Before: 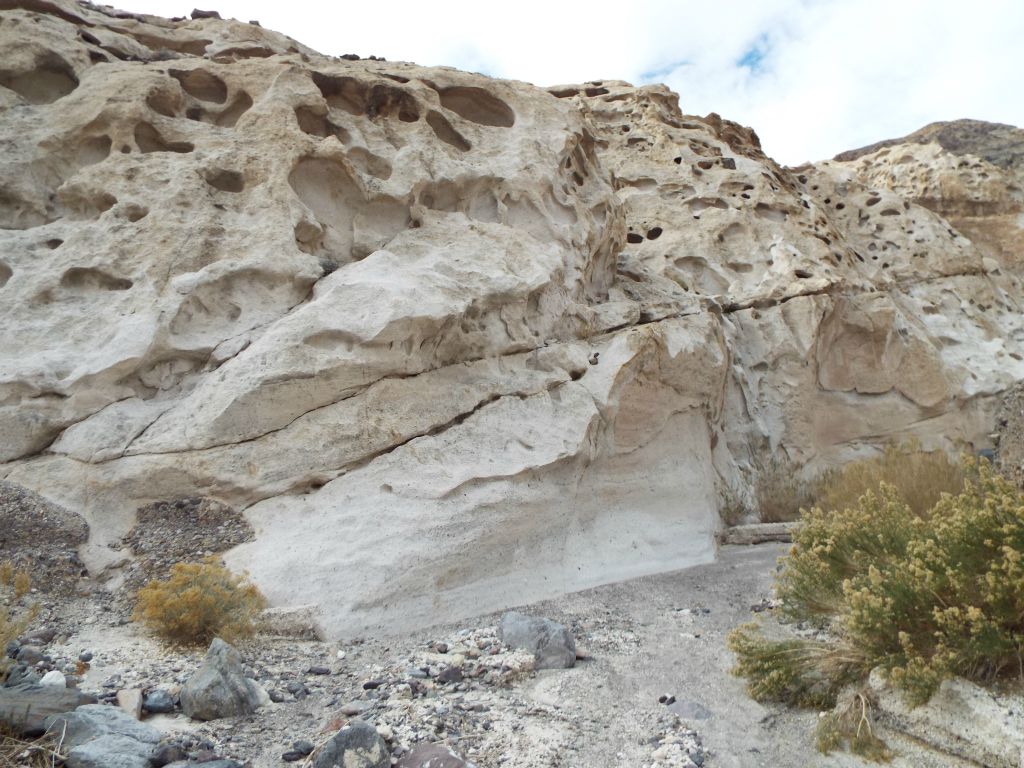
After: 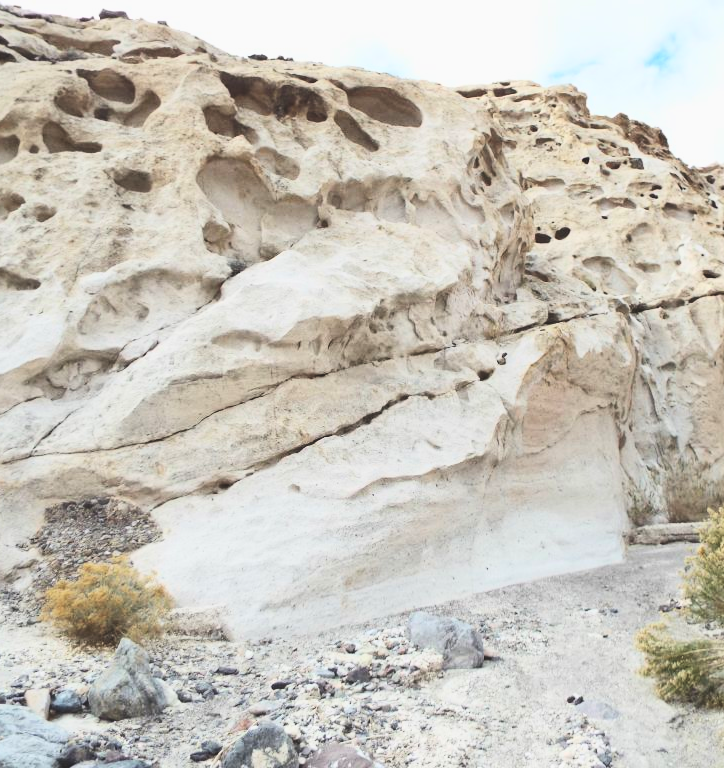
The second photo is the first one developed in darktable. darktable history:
crop and rotate: left 9.061%, right 20.142%
rgb levels: preserve colors sum RGB, levels [[0.038, 0.433, 0.934], [0, 0.5, 1], [0, 0.5, 1]]
exposure: black level correction -0.03, compensate highlight preservation false
contrast brightness saturation: contrast 0.4, brightness 0.05, saturation 0.25
